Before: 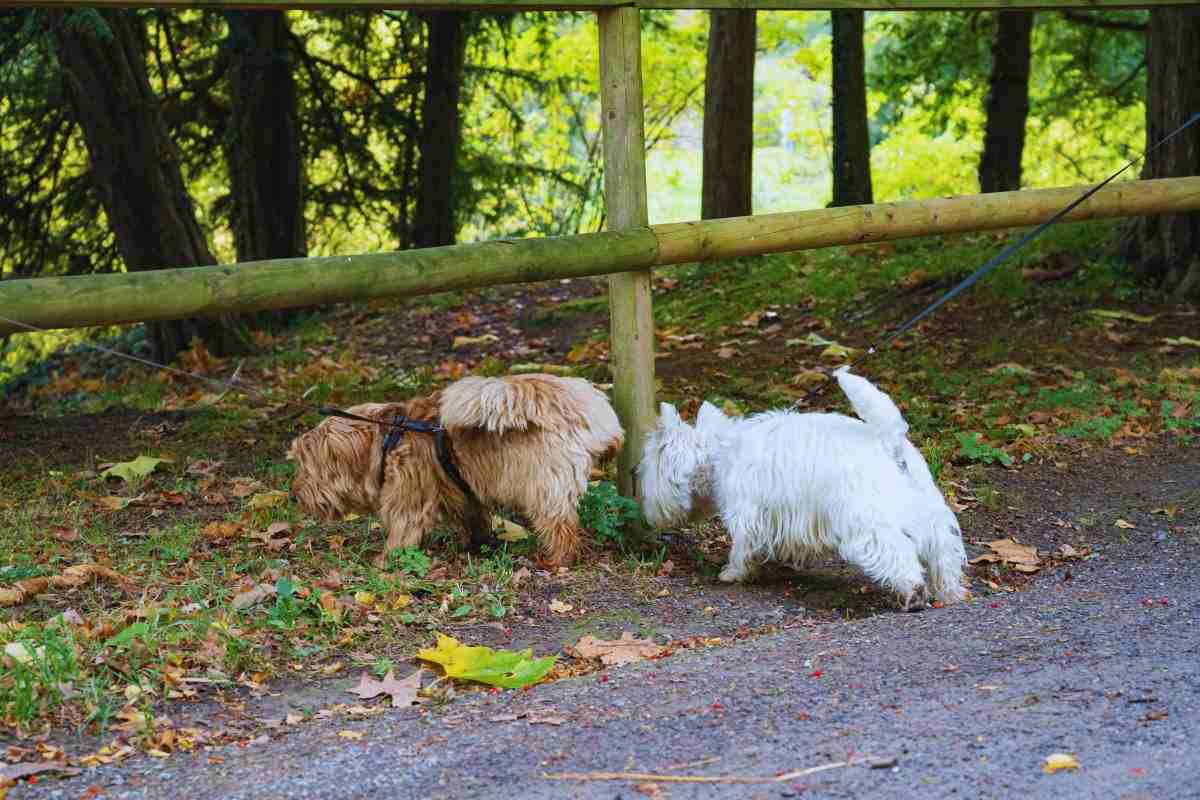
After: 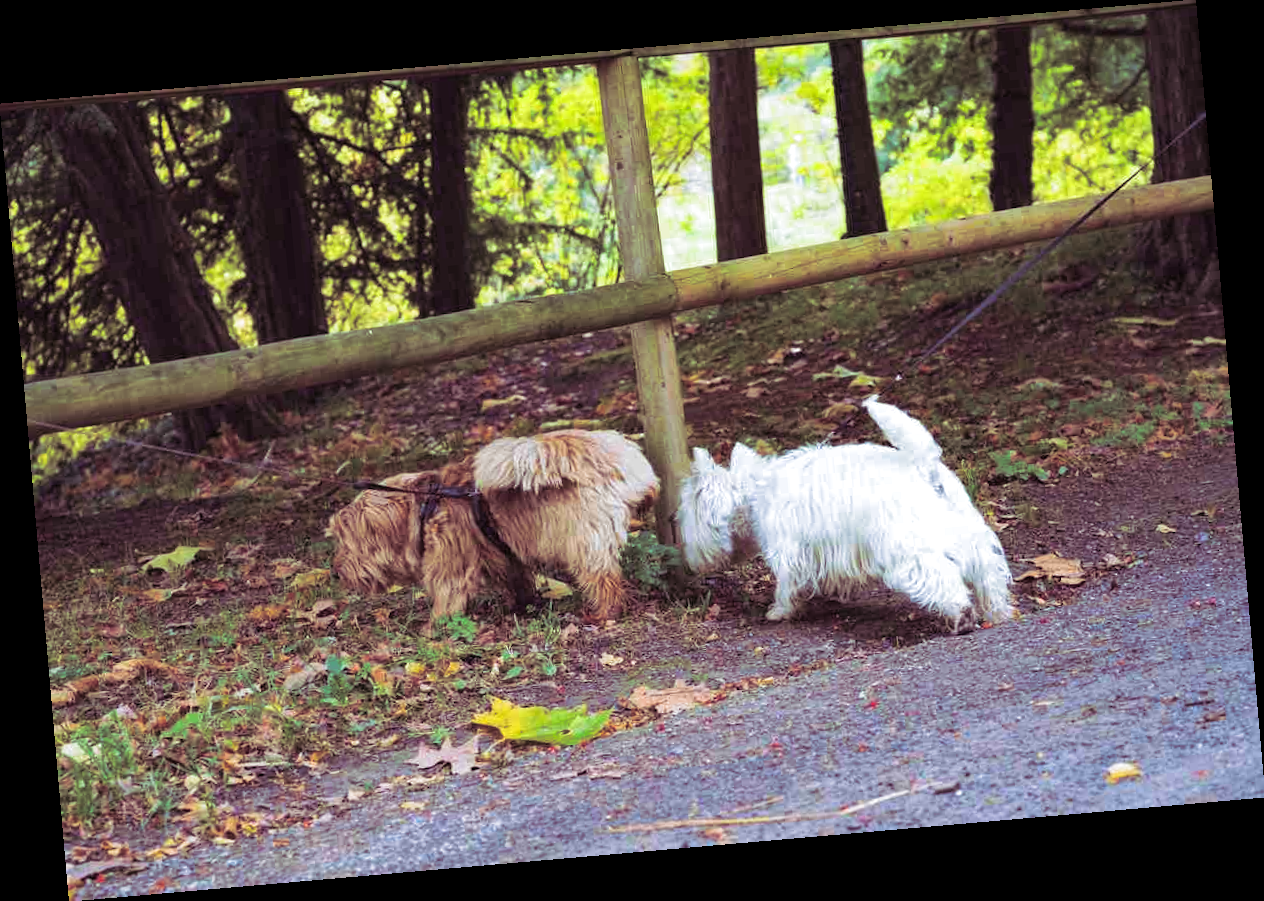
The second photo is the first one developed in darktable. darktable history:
exposure: exposure 0.29 EV, compensate highlight preservation false
rotate and perspective: rotation -4.98°, automatic cropping off
split-toning: shadows › hue 316.8°, shadows › saturation 0.47, highlights › hue 201.6°, highlights › saturation 0, balance -41.97, compress 28.01%
